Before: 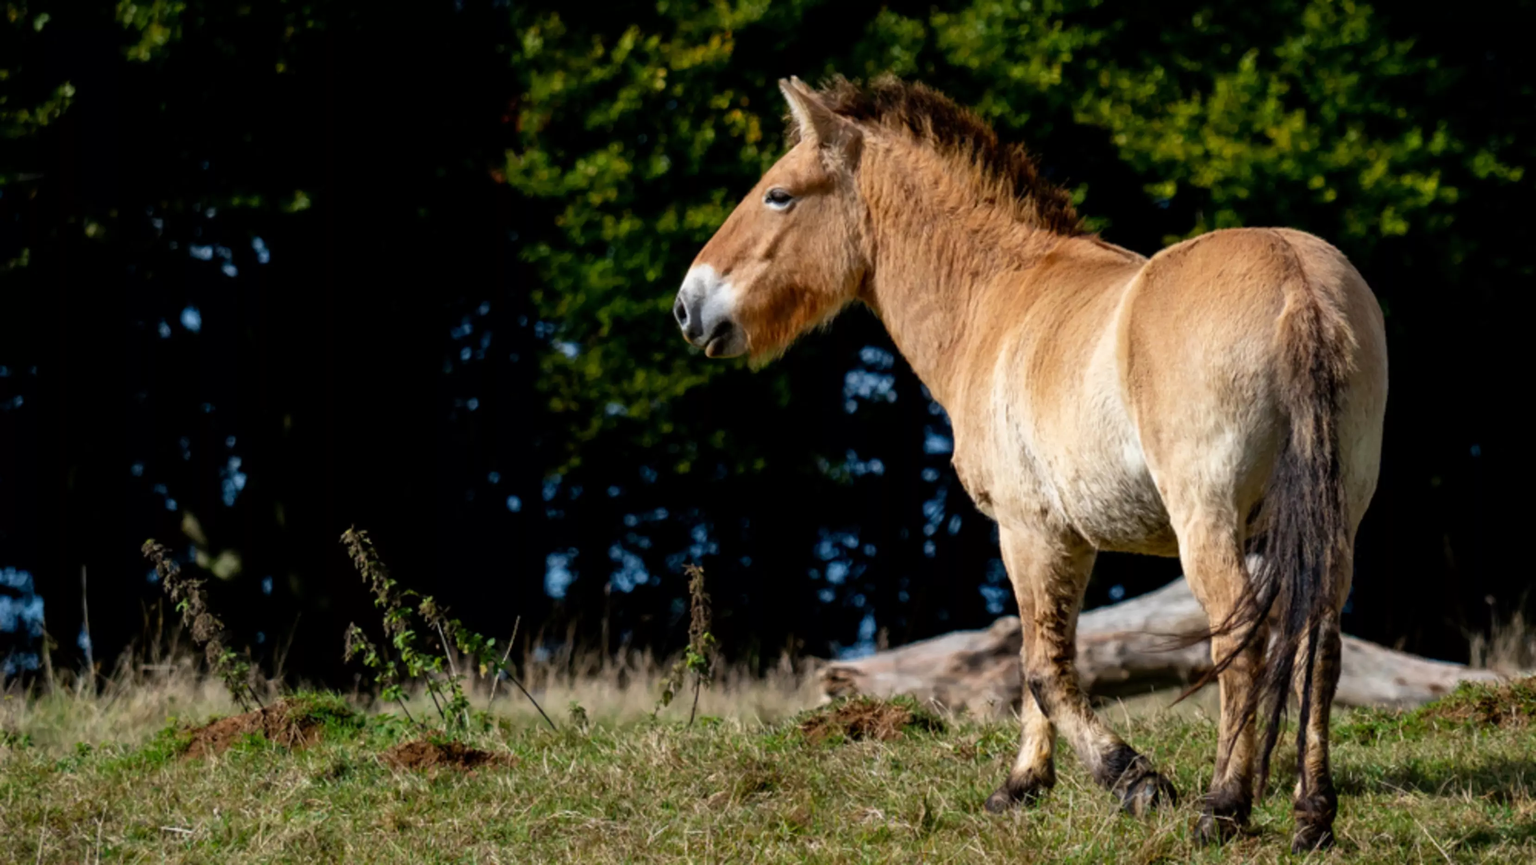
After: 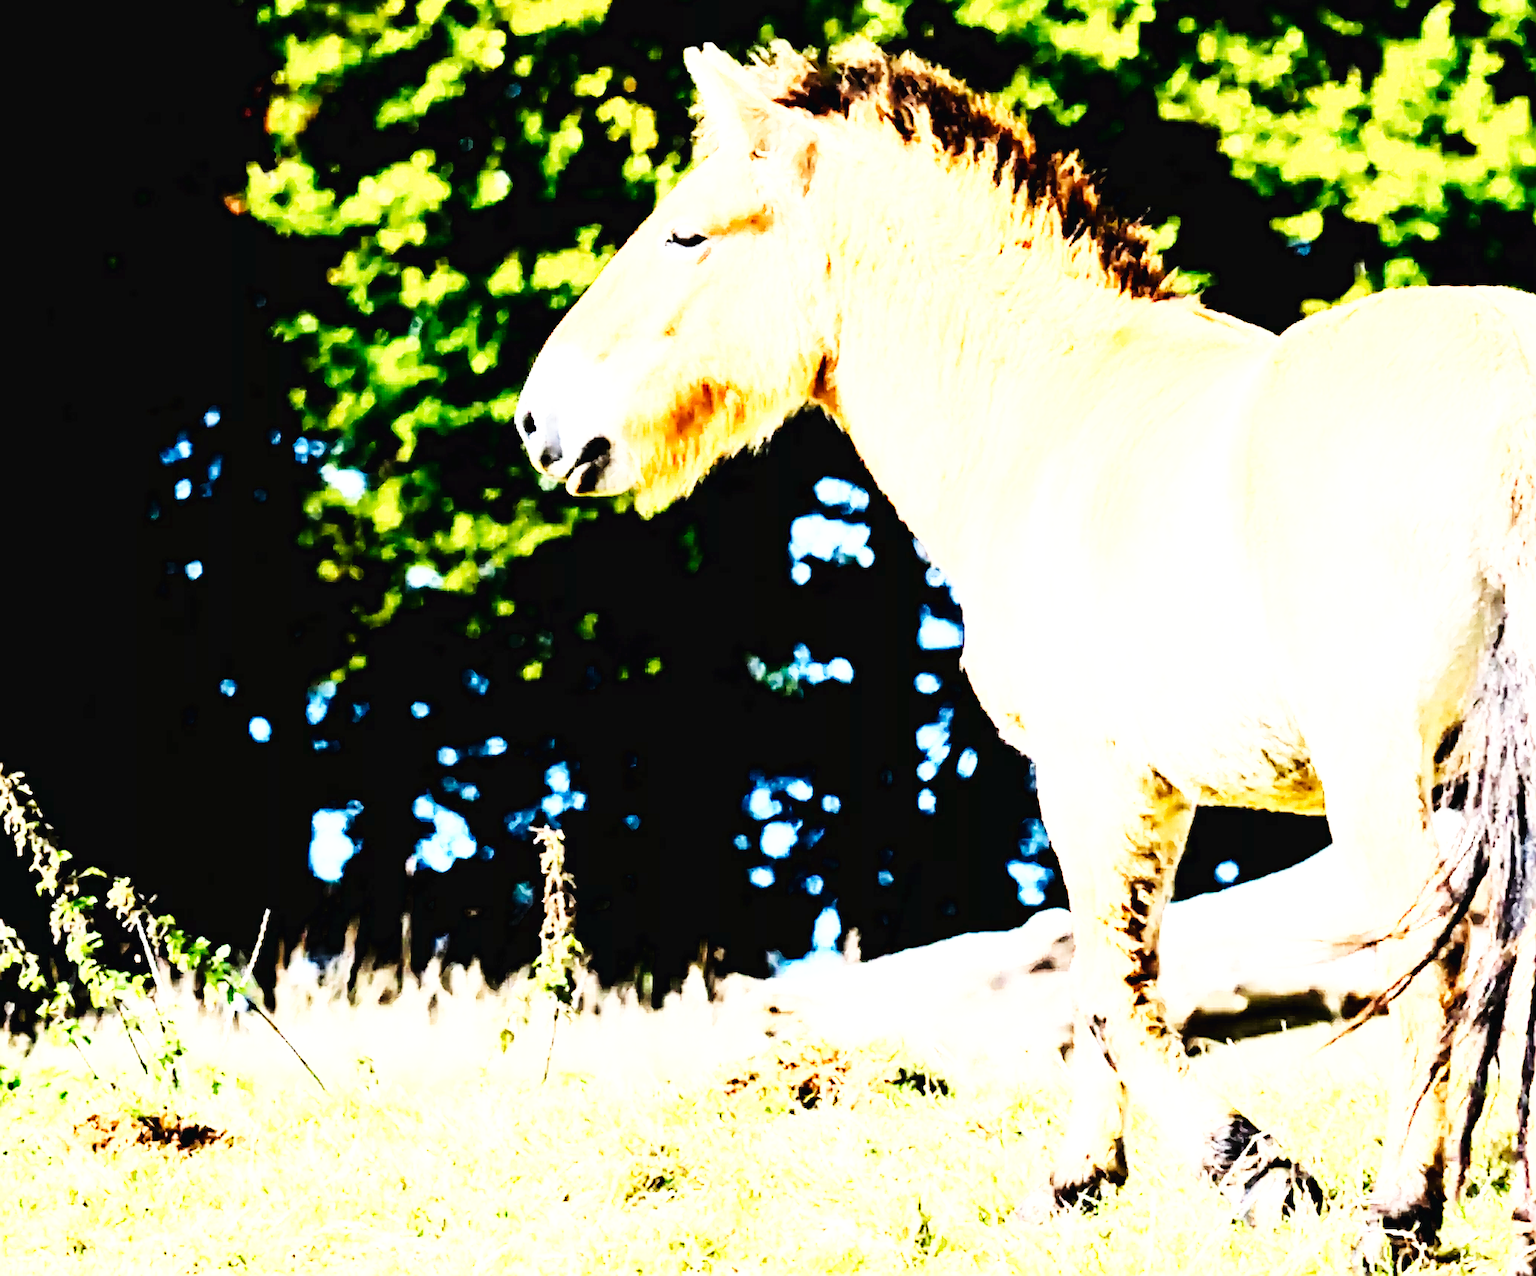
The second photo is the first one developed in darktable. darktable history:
exposure: exposure 2.25 EV, compensate highlight preservation false
crop and rotate: left 22.918%, top 5.629%, right 14.711%, bottom 2.247%
base curve: curves: ch0 [(0, 0.003) (0.001, 0.002) (0.006, 0.004) (0.02, 0.022) (0.048, 0.086) (0.094, 0.234) (0.162, 0.431) (0.258, 0.629) (0.385, 0.8) (0.548, 0.918) (0.751, 0.988) (1, 1)], preserve colors none
sharpen: radius 1.4, amount 1.25, threshold 0.7
rgb curve: curves: ch0 [(0, 0) (0.21, 0.15) (0.24, 0.21) (0.5, 0.75) (0.75, 0.96) (0.89, 0.99) (1, 1)]; ch1 [(0, 0.02) (0.21, 0.13) (0.25, 0.2) (0.5, 0.67) (0.75, 0.9) (0.89, 0.97) (1, 1)]; ch2 [(0, 0.02) (0.21, 0.13) (0.25, 0.2) (0.5, 0.67) (0.75, 0.9) (0.89, 0.97) (1, 1)], compensate middle gray true
